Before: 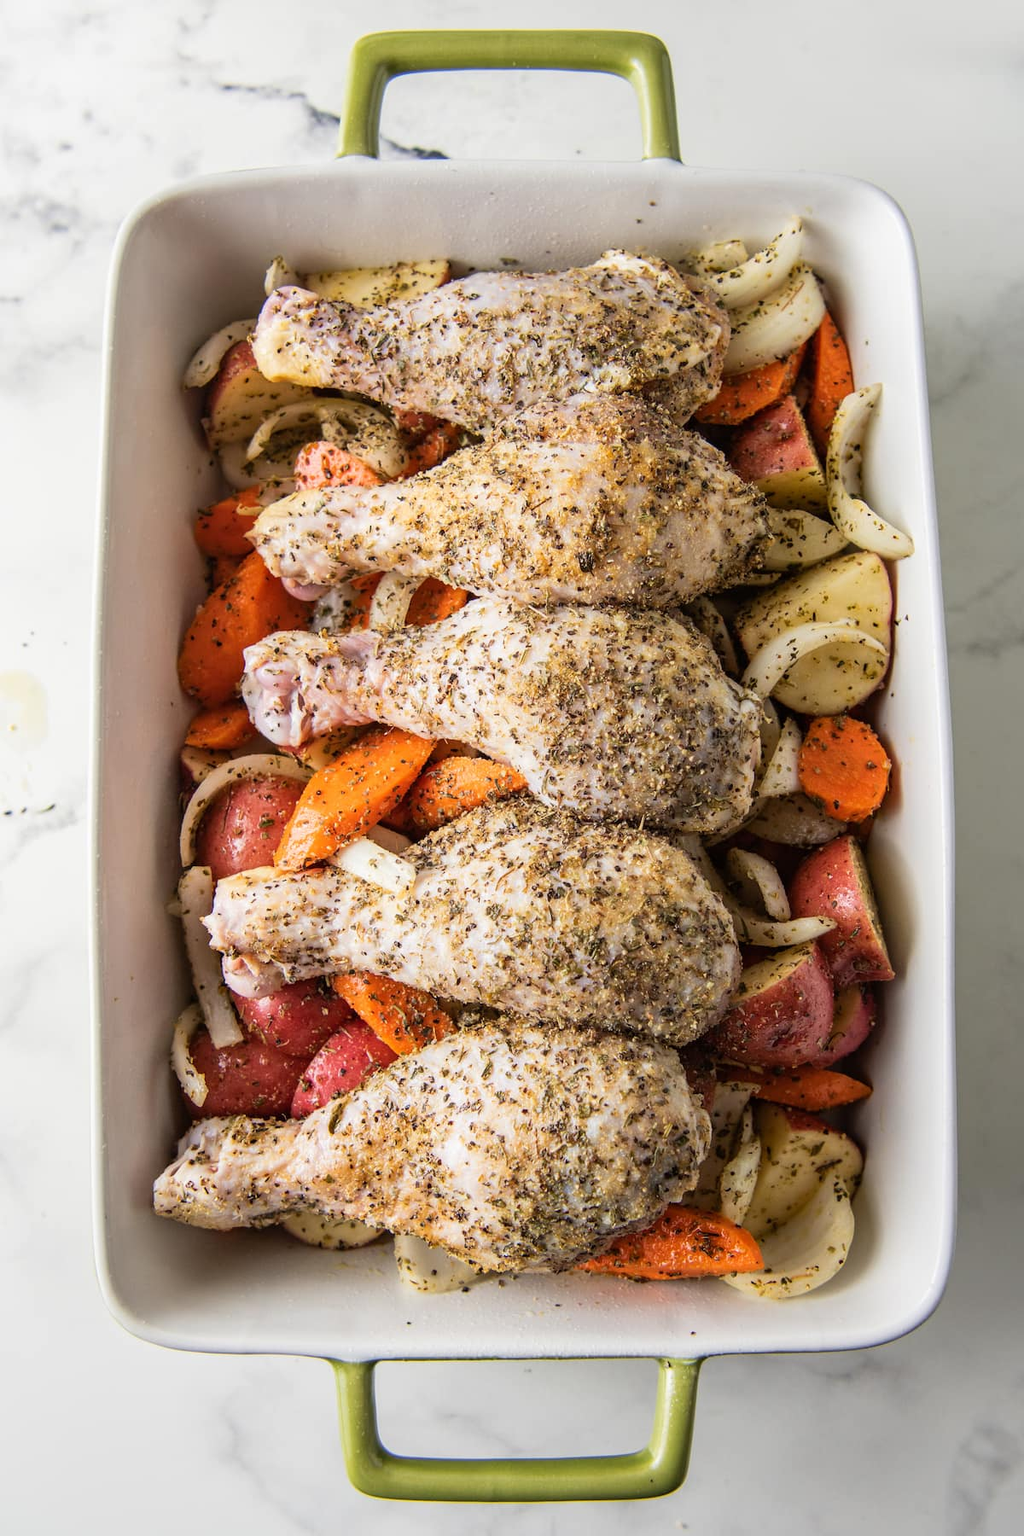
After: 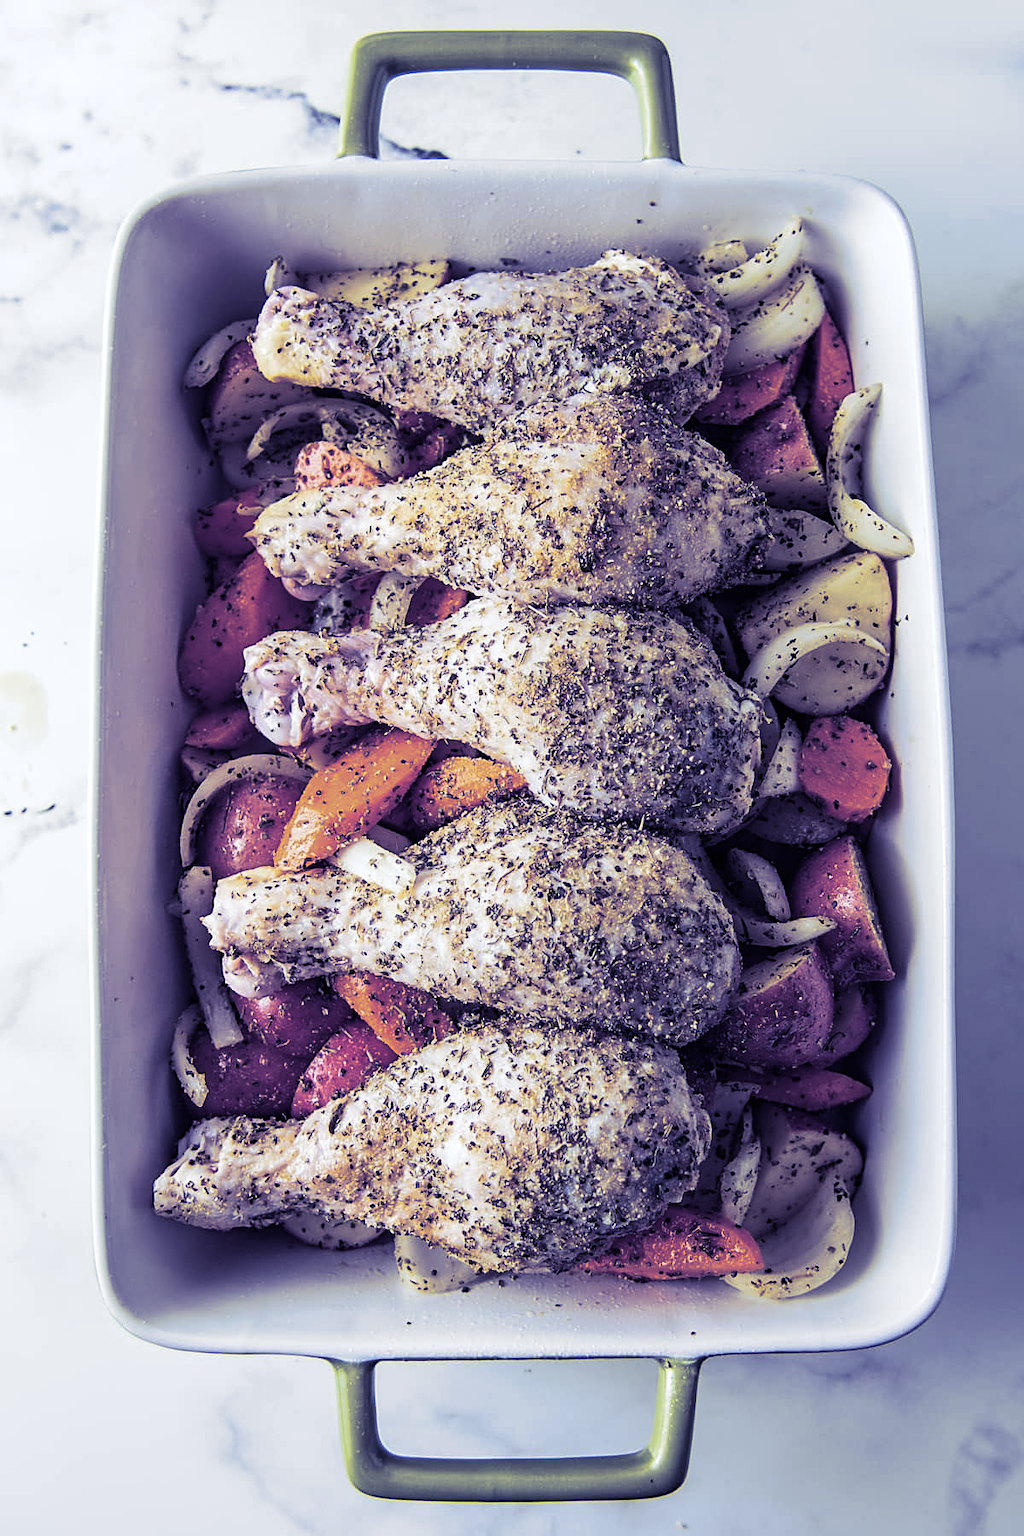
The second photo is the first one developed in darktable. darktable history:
split-toning: shadows › hue 242.67°, shadows › saturation 0.733, highlights › hue 45.33°, highlights › saturation 0.667, balance -53.304, compress 21.15%
sharpen: on, module defaults
white balance: red 0.931, blue 1.11
